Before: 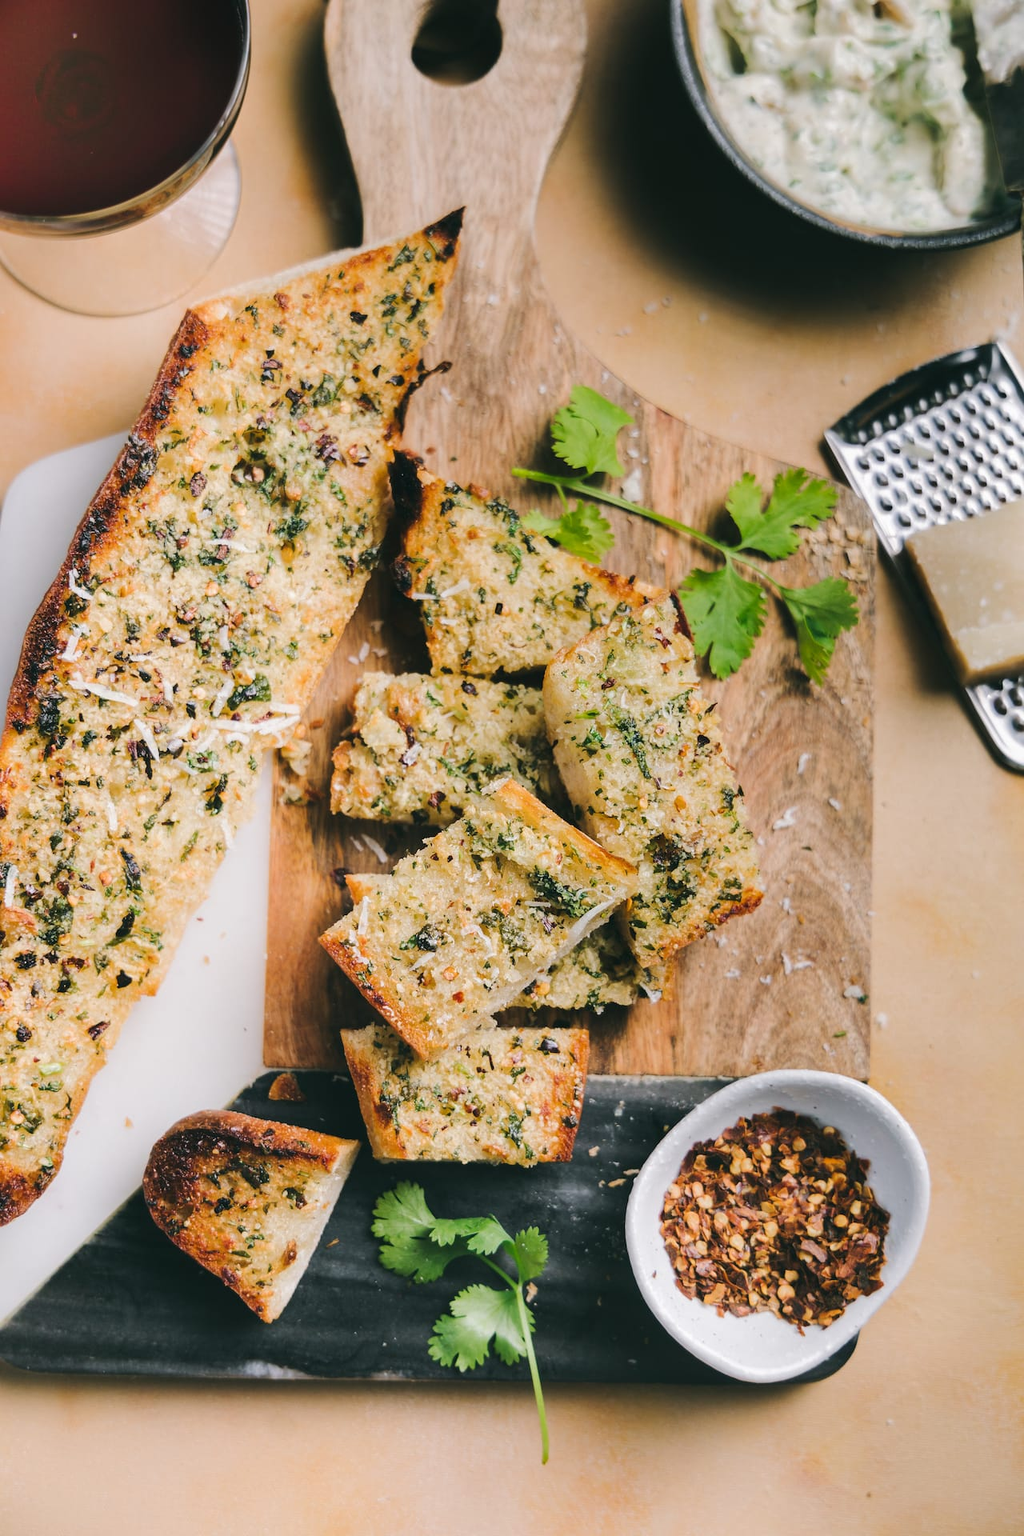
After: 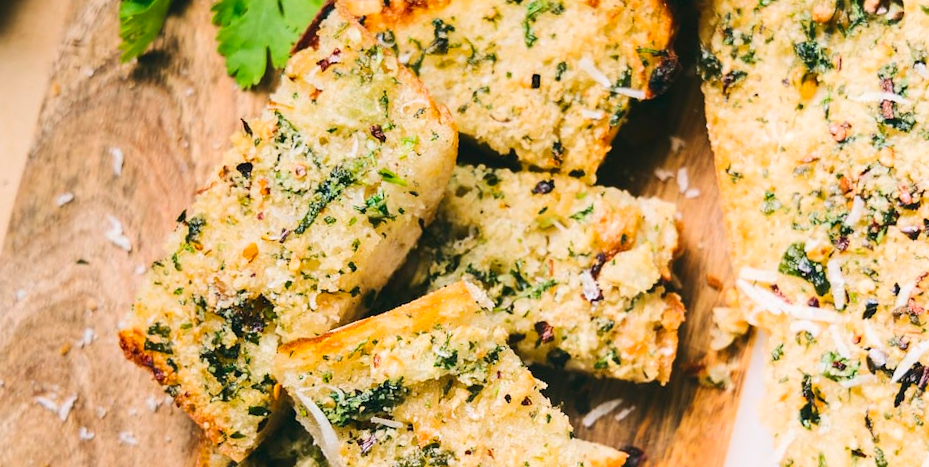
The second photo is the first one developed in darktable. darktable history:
crop and rotate: angle 16.12°, top 30.835%, bottom 35.653%
contrast brightness saturation: contrast 0.23, brightness 0.1, saturation 0.29
exposure: compensate highlight preservation false
